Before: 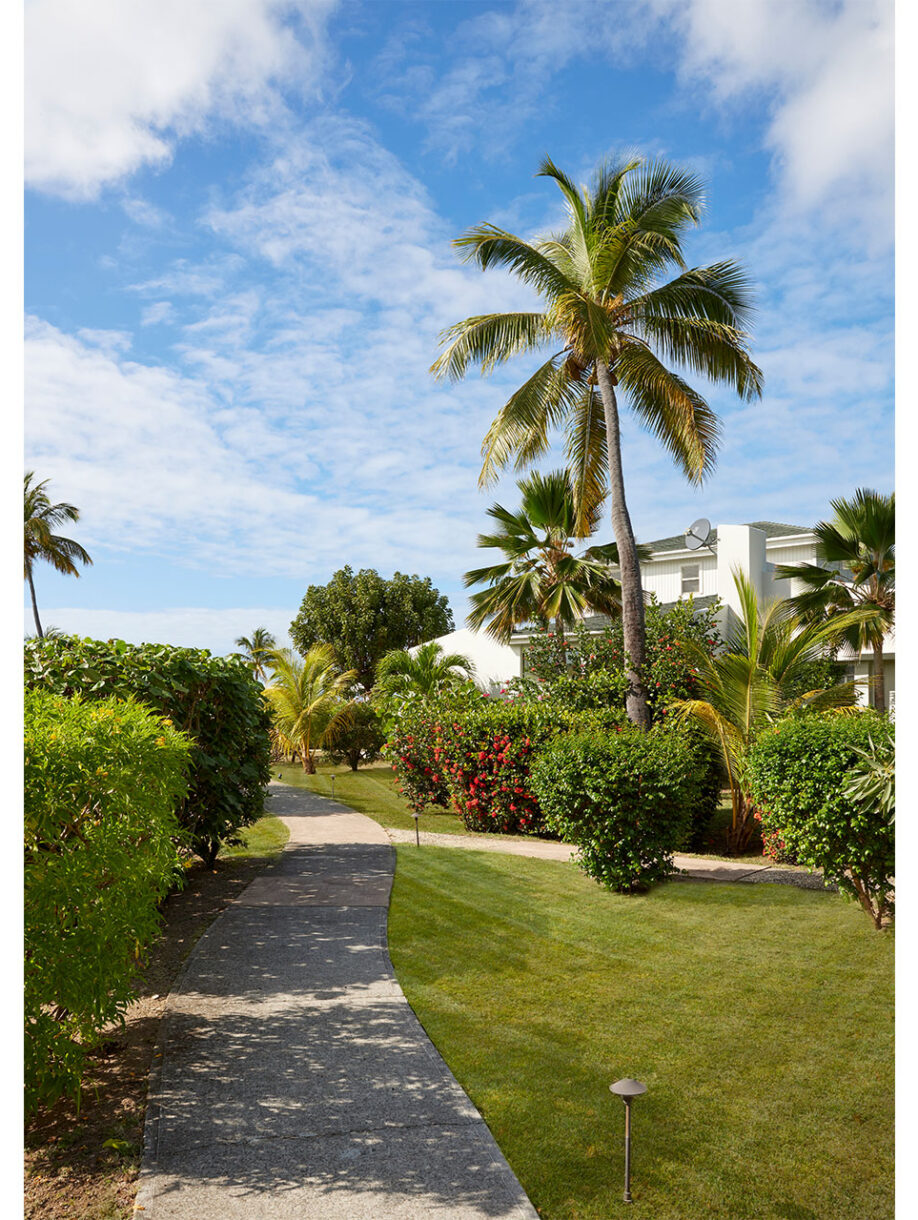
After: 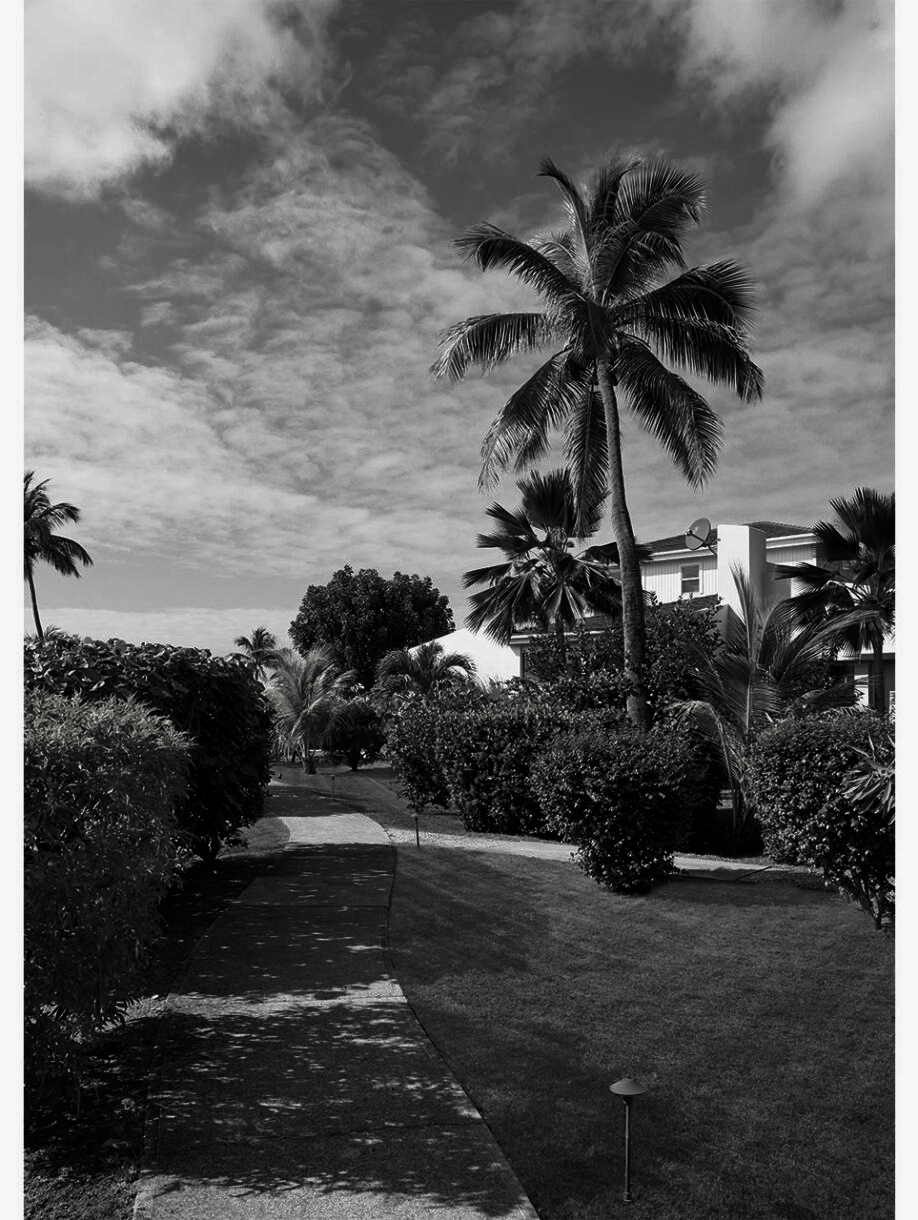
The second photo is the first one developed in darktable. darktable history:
contrast brightness saturation: contrast -0.028, brightness -0.59, saturation -0.986
color balance rgb: linear chroma grading › global chroma 42.003%, perceptual saturation grading › global saturation 30.825%
